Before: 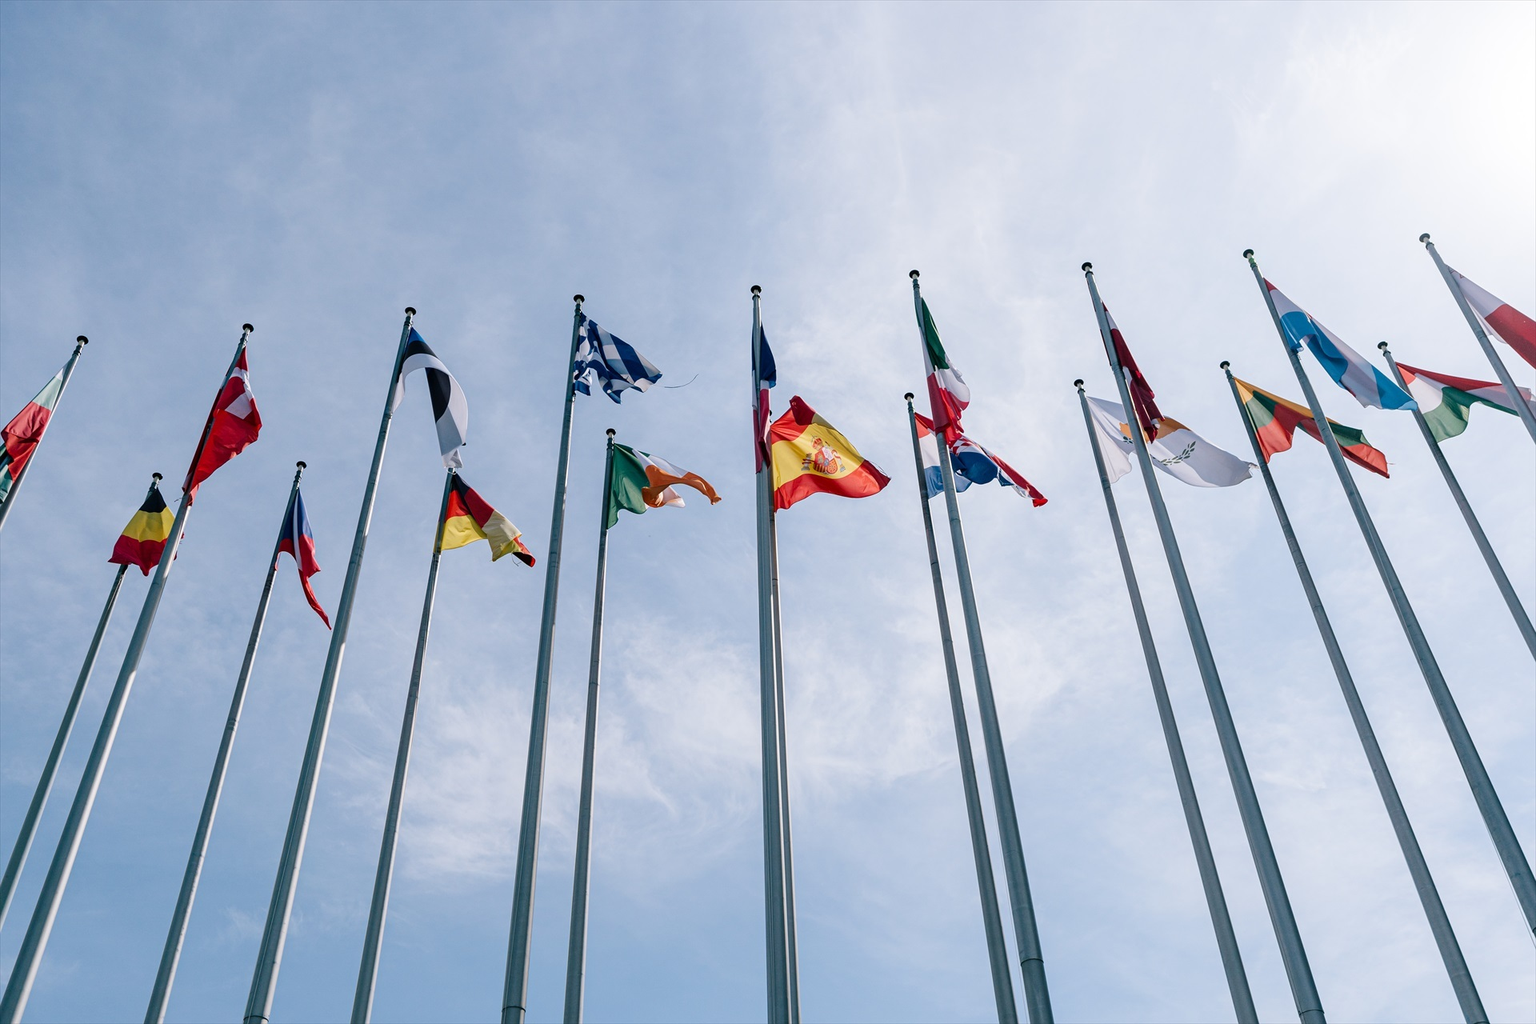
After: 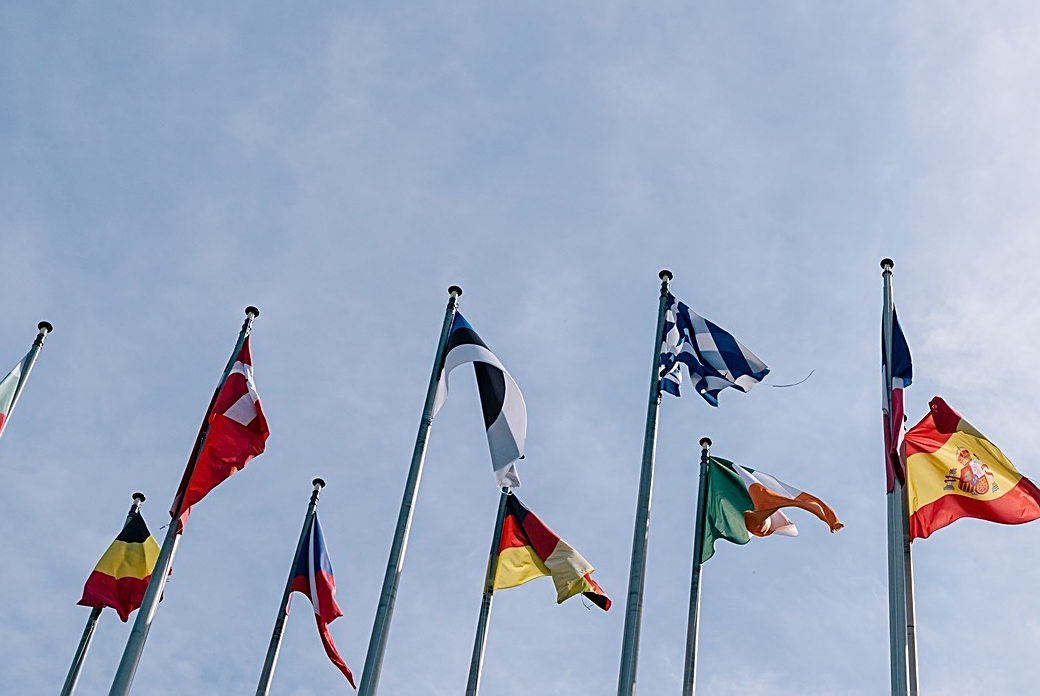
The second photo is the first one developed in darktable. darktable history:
crop and rotate: left 3.021%, top 7.683%, right 42.807%, bottom 37.886%
sharpen: amount 0.534
